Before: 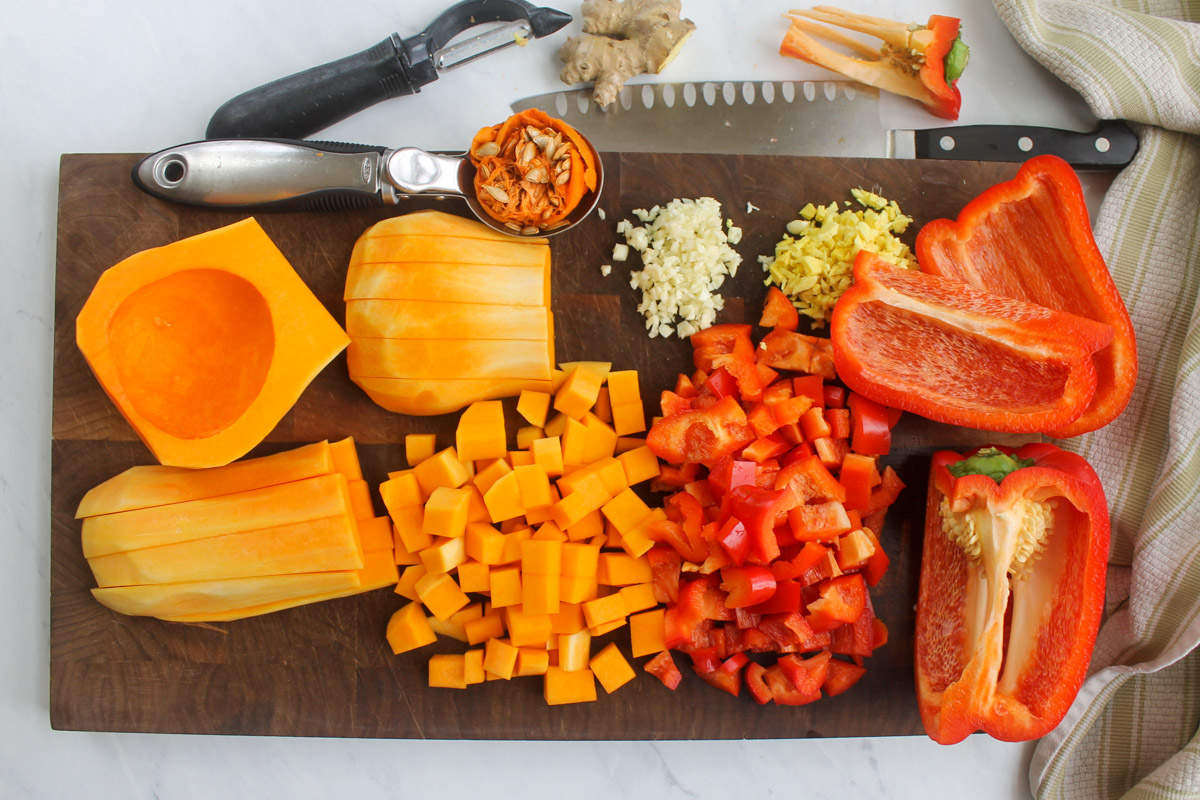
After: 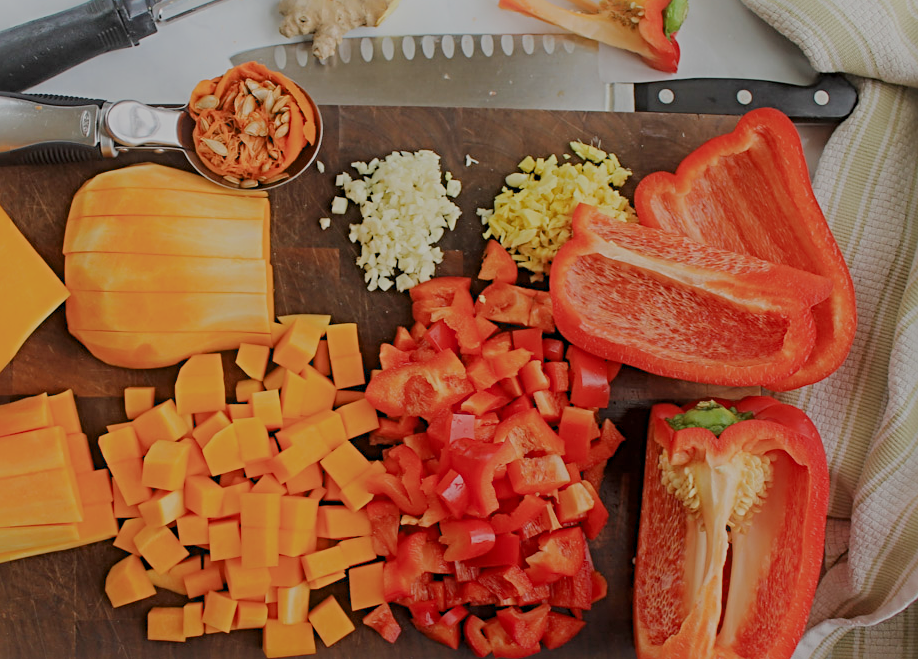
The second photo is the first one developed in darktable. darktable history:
crop: left 23.468%, top 5.902%, bottom 11.721%
shadows and highlights: shadows -52.63, highlights 87.83, soften with gaussian
filmic rgb: black relative exposure -8.03 EV, white relative exposure 8.01 EV, hardness 2.46, latitude 10.33%, contrast 0.732, highlights saturation mix 9.38%, shadows ↔ highlights balance 1.72%, contrast in shadows safe
sharpen: radius 3.966
